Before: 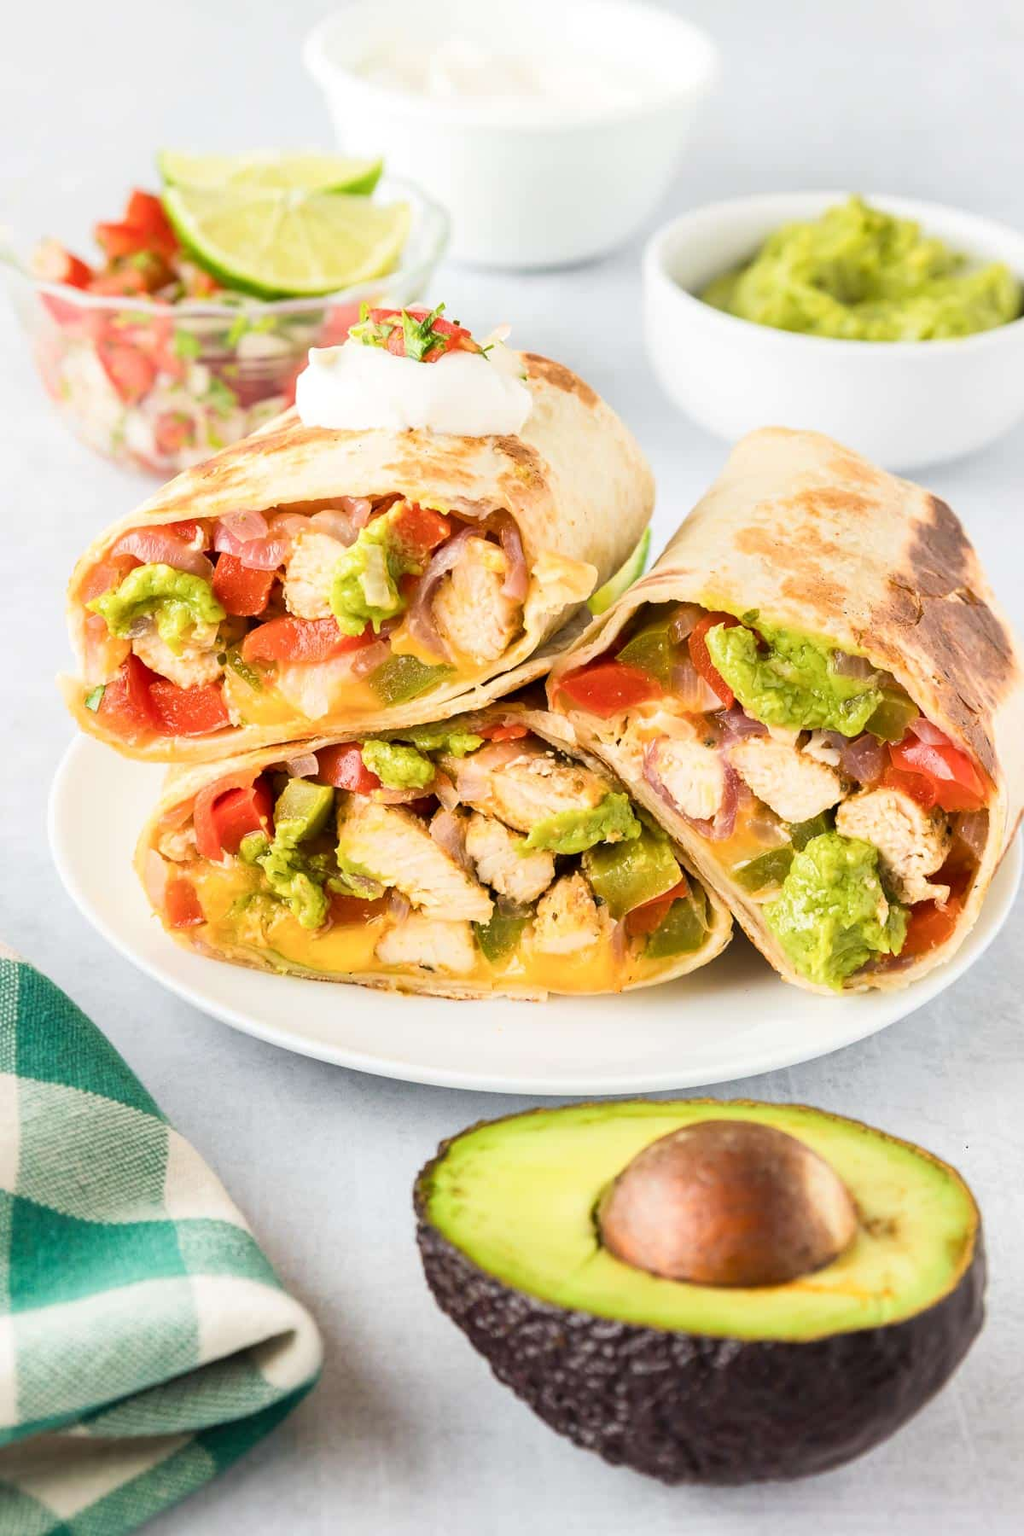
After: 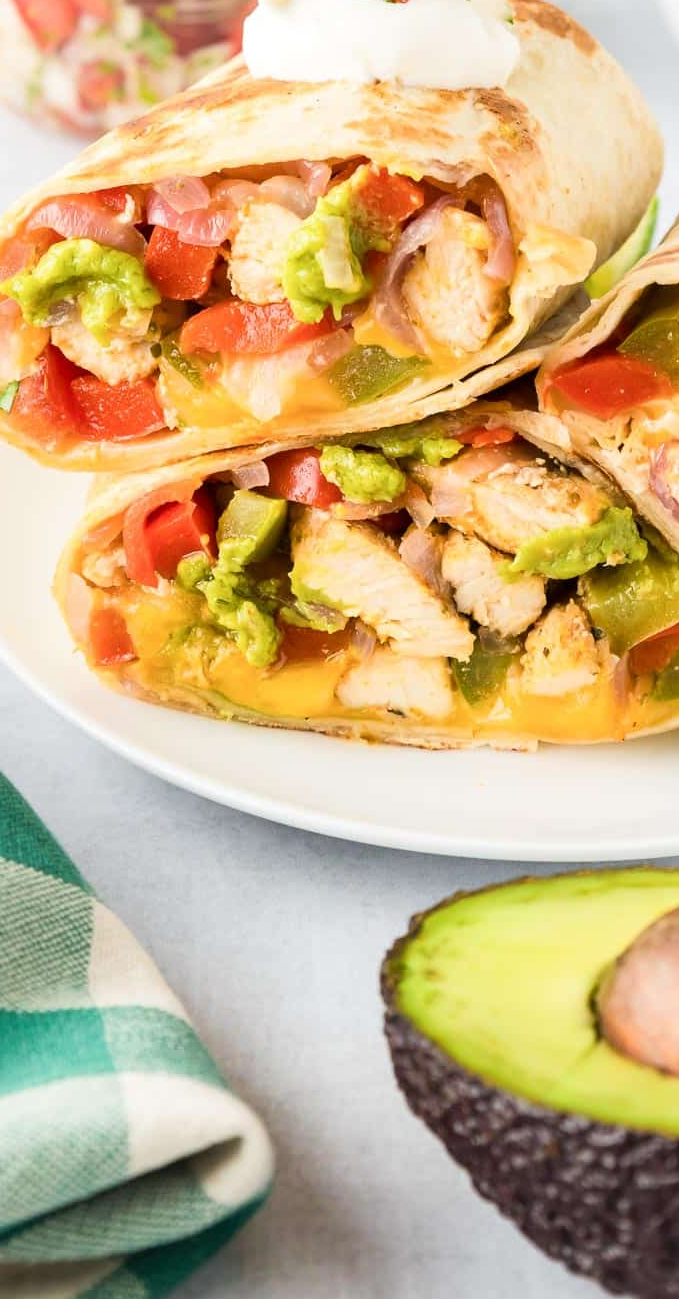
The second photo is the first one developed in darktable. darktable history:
crop: left 8.734%, top 23.466%, right 34.636%, bottom 4.319%
